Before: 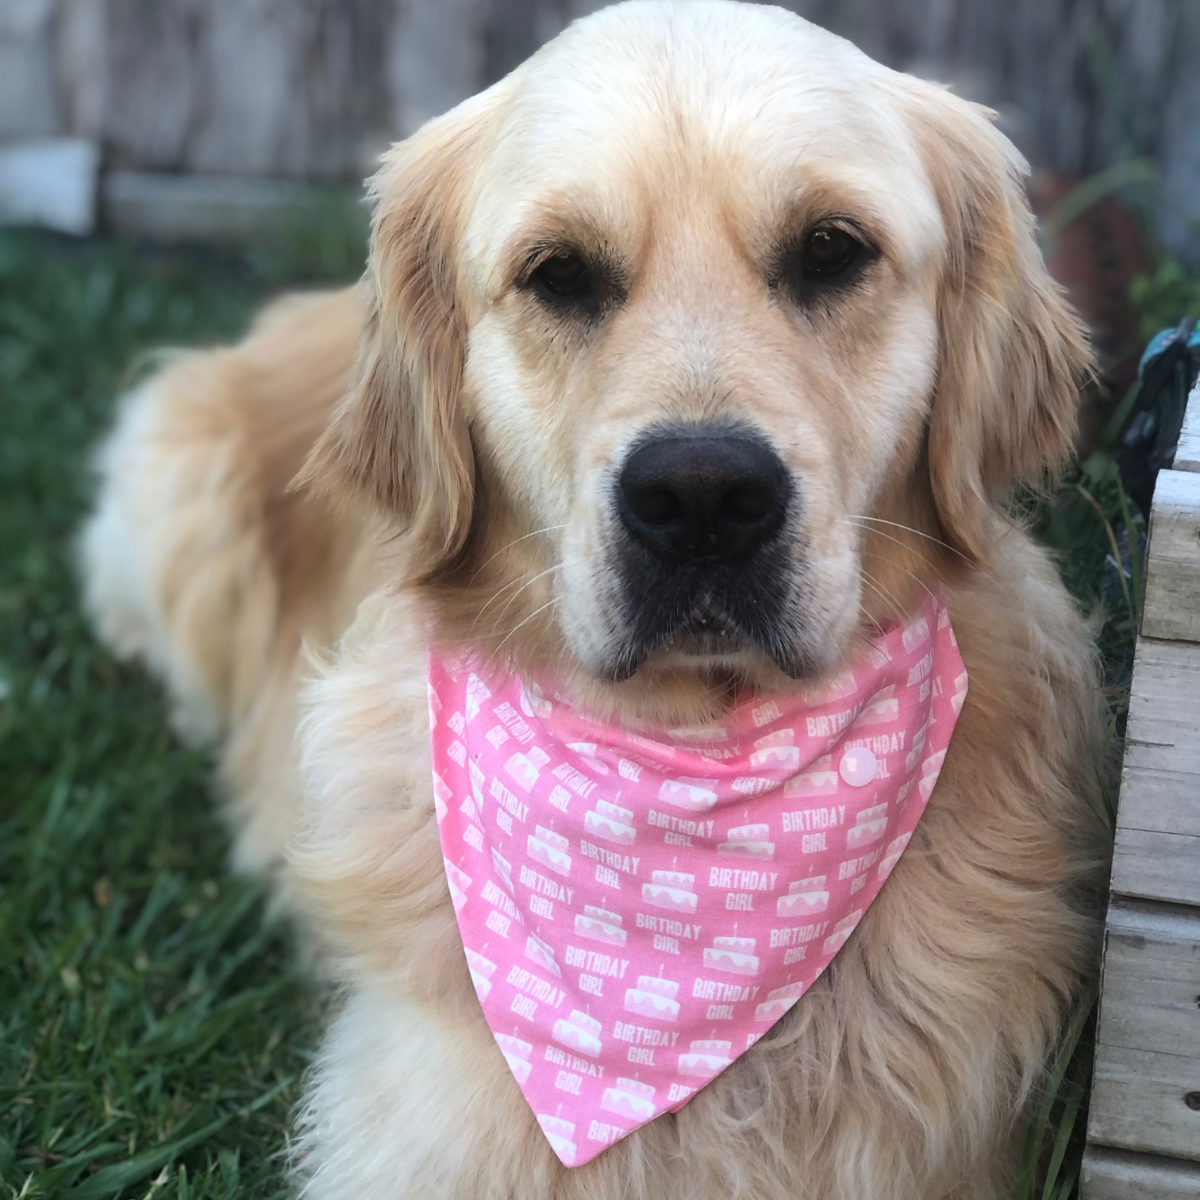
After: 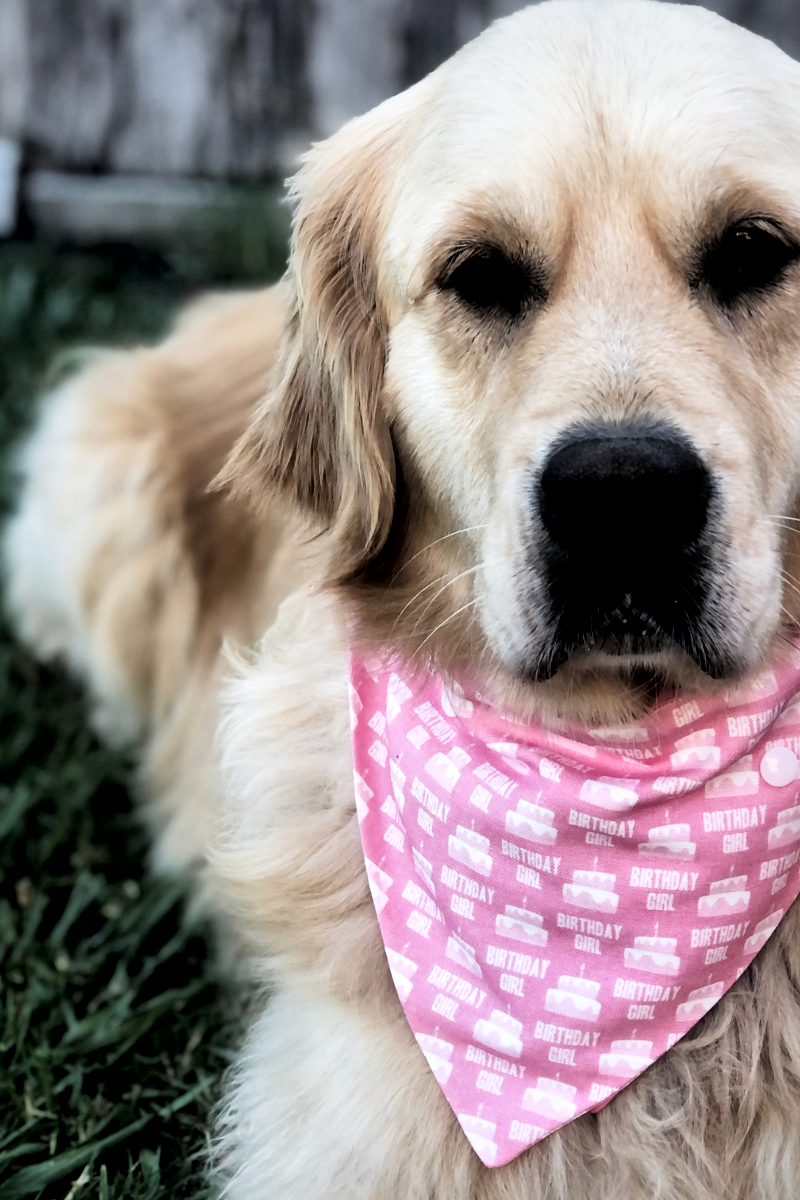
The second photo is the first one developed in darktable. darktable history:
crop and rotate: left 6.617%, right 26.717%
local contrast: mode bilateral grid, contrast 20, coarseness 50, detail 179%, midtone range 0.2
filmic rgb: black relative exposure -5 EV, white relative exposure 3.5 EV, hardness 3.19, contrast 1.5, highlights saturation mix -50%
